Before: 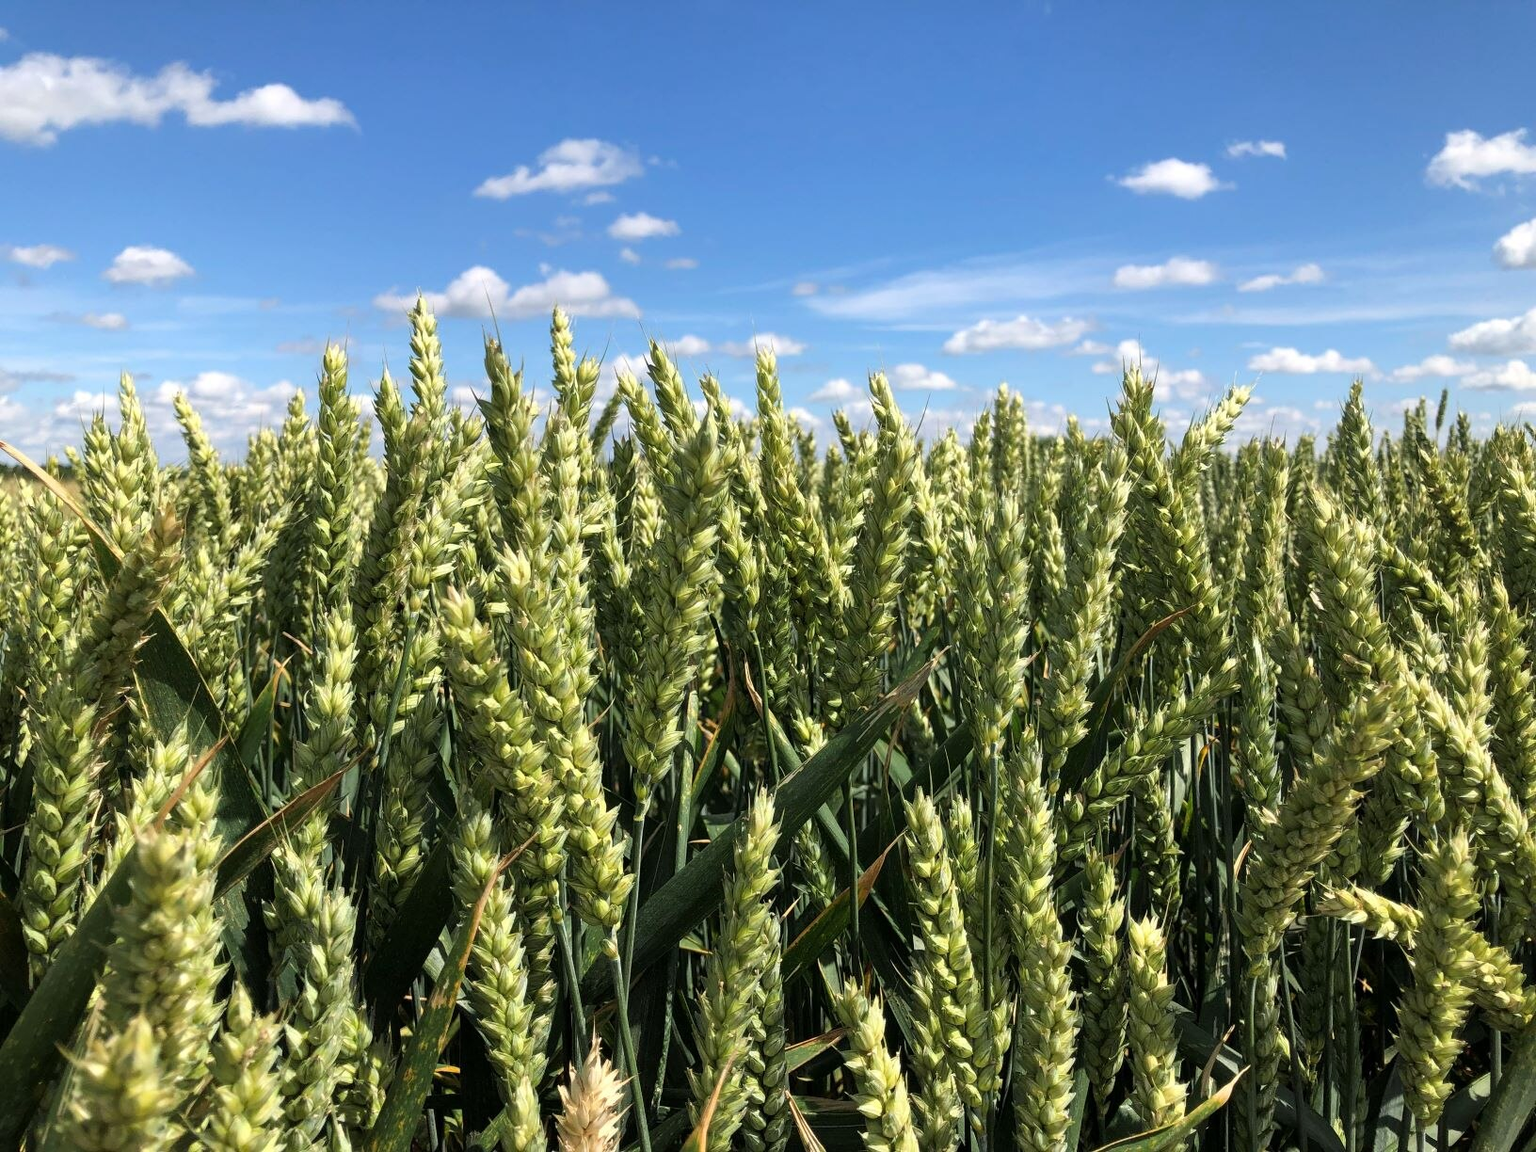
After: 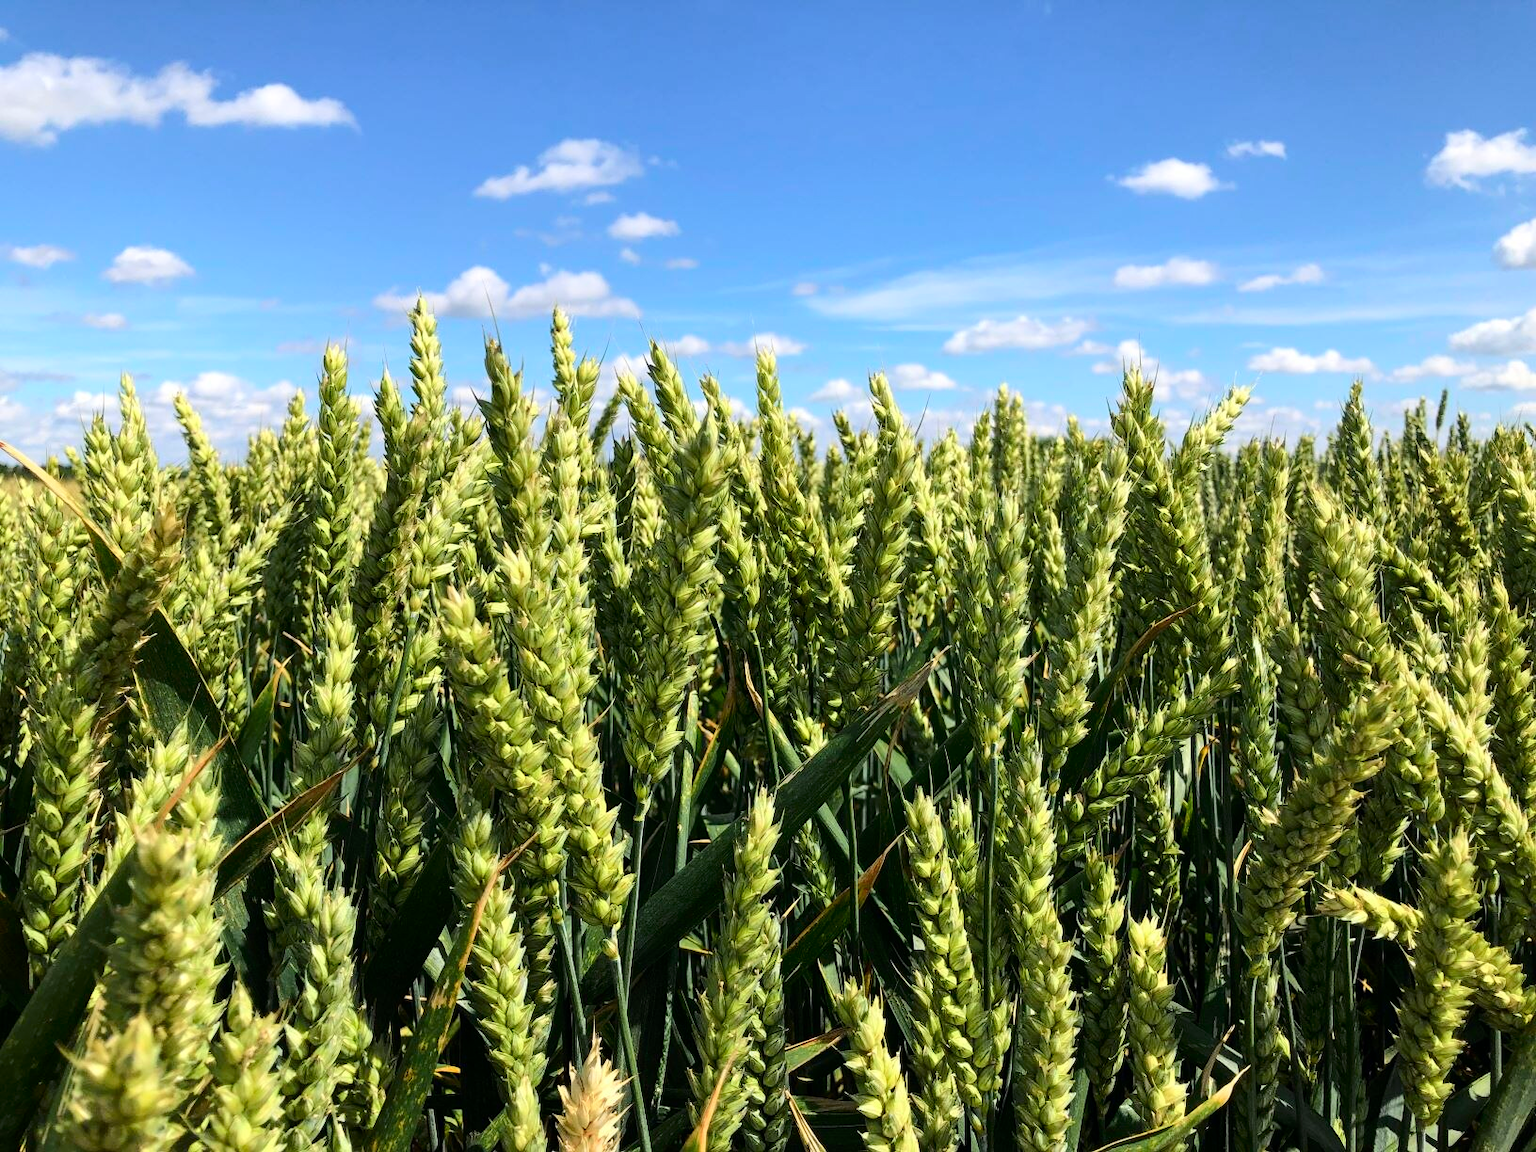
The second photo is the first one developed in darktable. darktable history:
tone curve: curves: ch0 [(0, 0) (0.126, 0.086) (0.338, 0.327) (0.494, 0.55) (0.703, 0.762) (1, 1)]; ch1 [(0, 0) (0.346, 0.324) (0.45, 0.431) (0.5, 0.5) (0.522, 0.517) (0.55, 0.578) (1, 1)]; ch2 [(0, 0) (0.44, 0.424) (0.501, 0.499) (0.554, 0.563) (0.622, 0.667) (0.707, 0.746) (1, 1)], color space Lab, independent channels, preserve colors none
